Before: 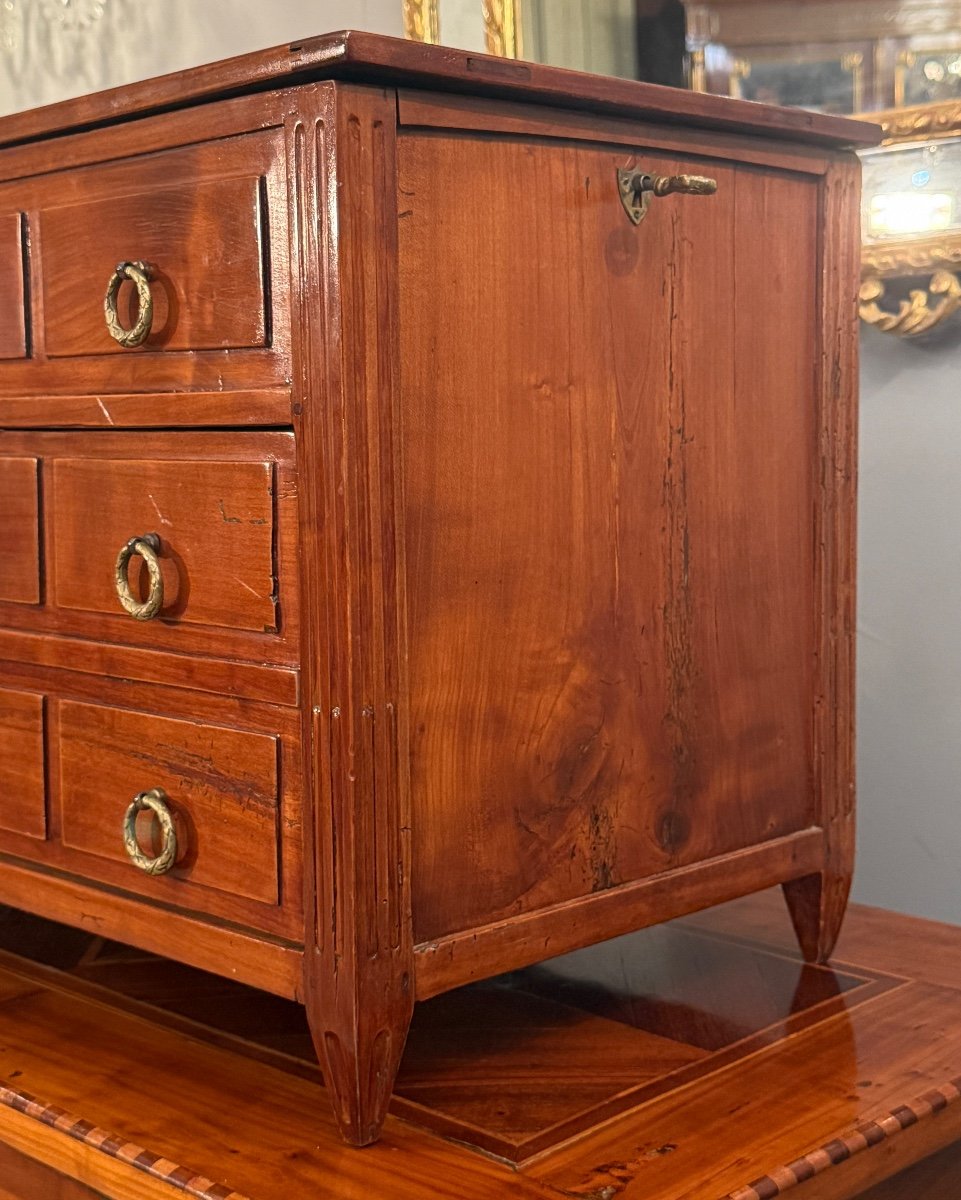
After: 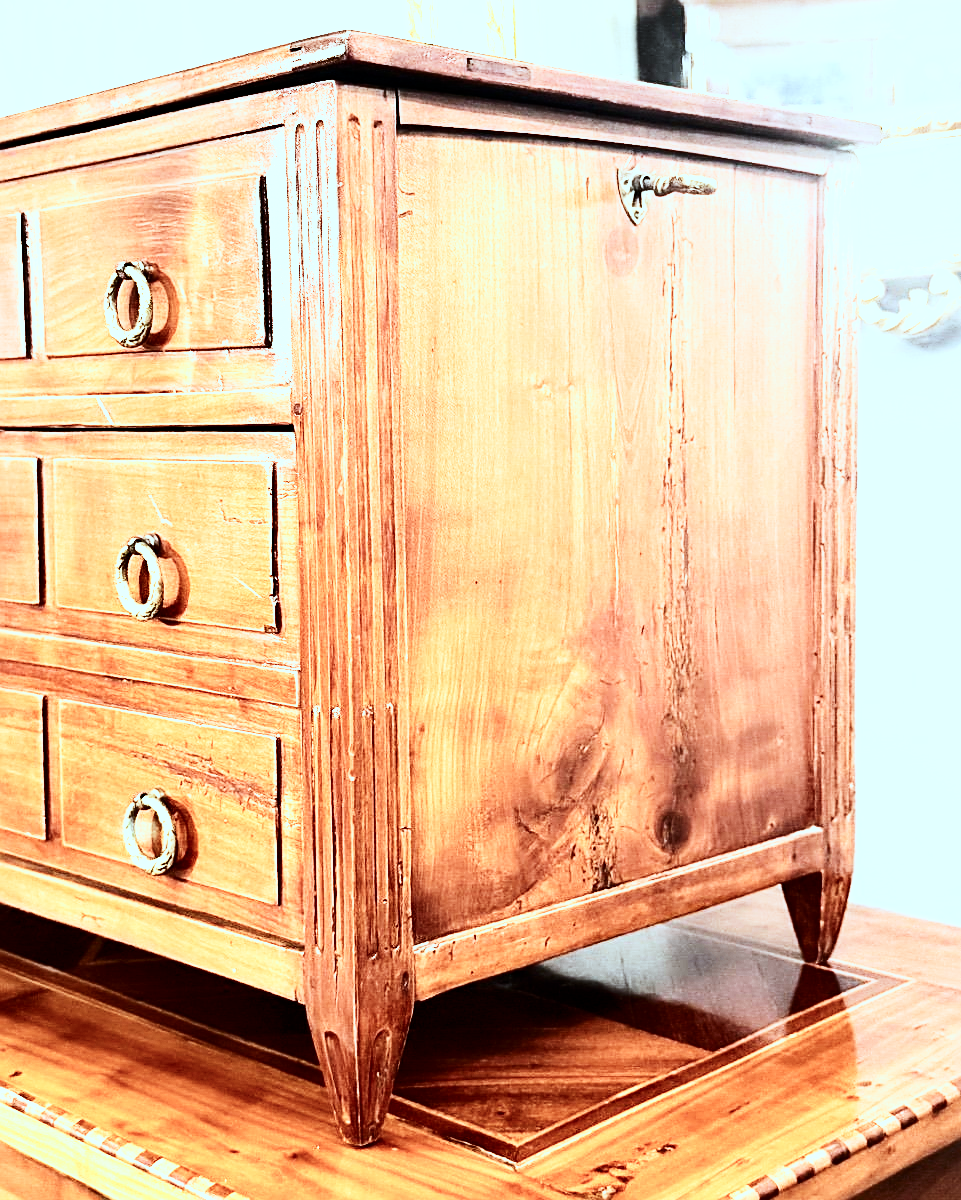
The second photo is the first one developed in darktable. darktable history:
base curve: curves: ch0 [(0, 0) (0.007, 0.004) (0.027, 0.03) (0.046, 0.07) (0.207, 0.54) (0.442, 0.872) (0.673, 0.972) (1, 1)], preserve colors none
contrast equalizer: y [[0.514, 0.573, 0.581, 0.508, 0.5, 0.5], [0.5 ×6], [0.5 ×6], [0 ×6], [0 ×6]]
sharpen: on, module defaults
tone equalizer: -8 EV -0.394 EV, -7 EV -0.403 EV, -6 EV -0.327 EV, -5 EV -0.221 EV, -3 EV 0.244 EV, -2 EV 0.328 EV, -1 EV 0.403 EV, +0 EV 0.413 EV, smoothing diameter 2.18%, edges refinement/feathering 23.61, mask exposure compensation -1.57 EV, filter diffusion 5
exposure: black level correction 0, exposure 0.95 EV, compensate highlight preservation false
contrast brightness saturation: contrast 0.298
color correction: highlights a* -12.95, highlights b* -17.9, saturation 0.701
